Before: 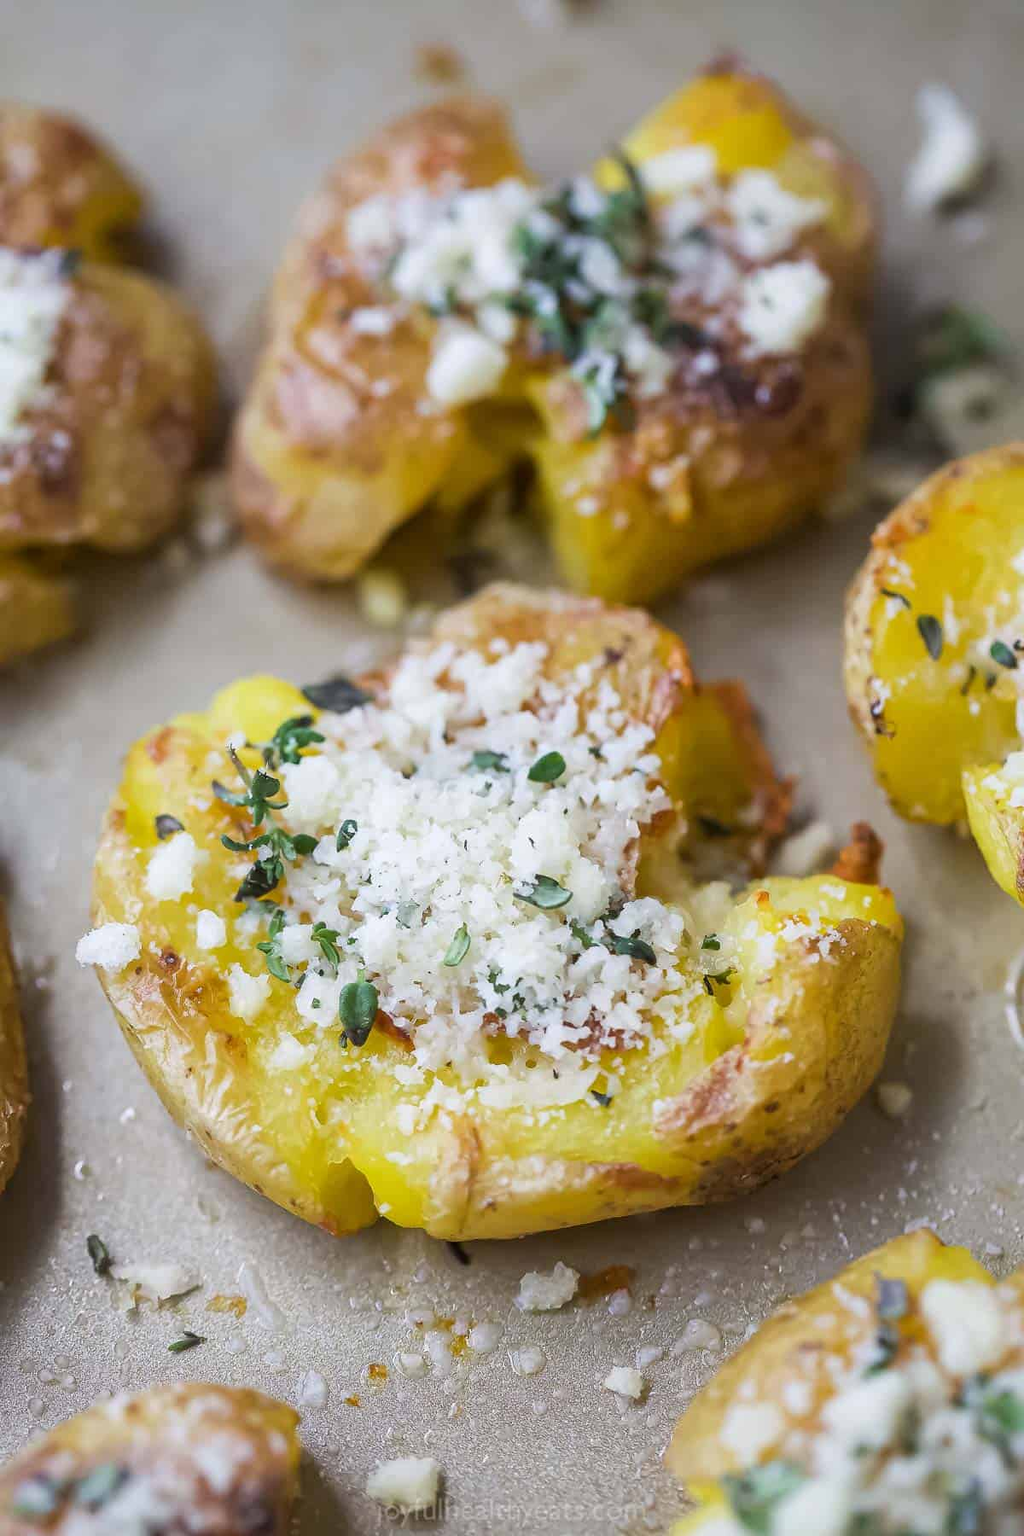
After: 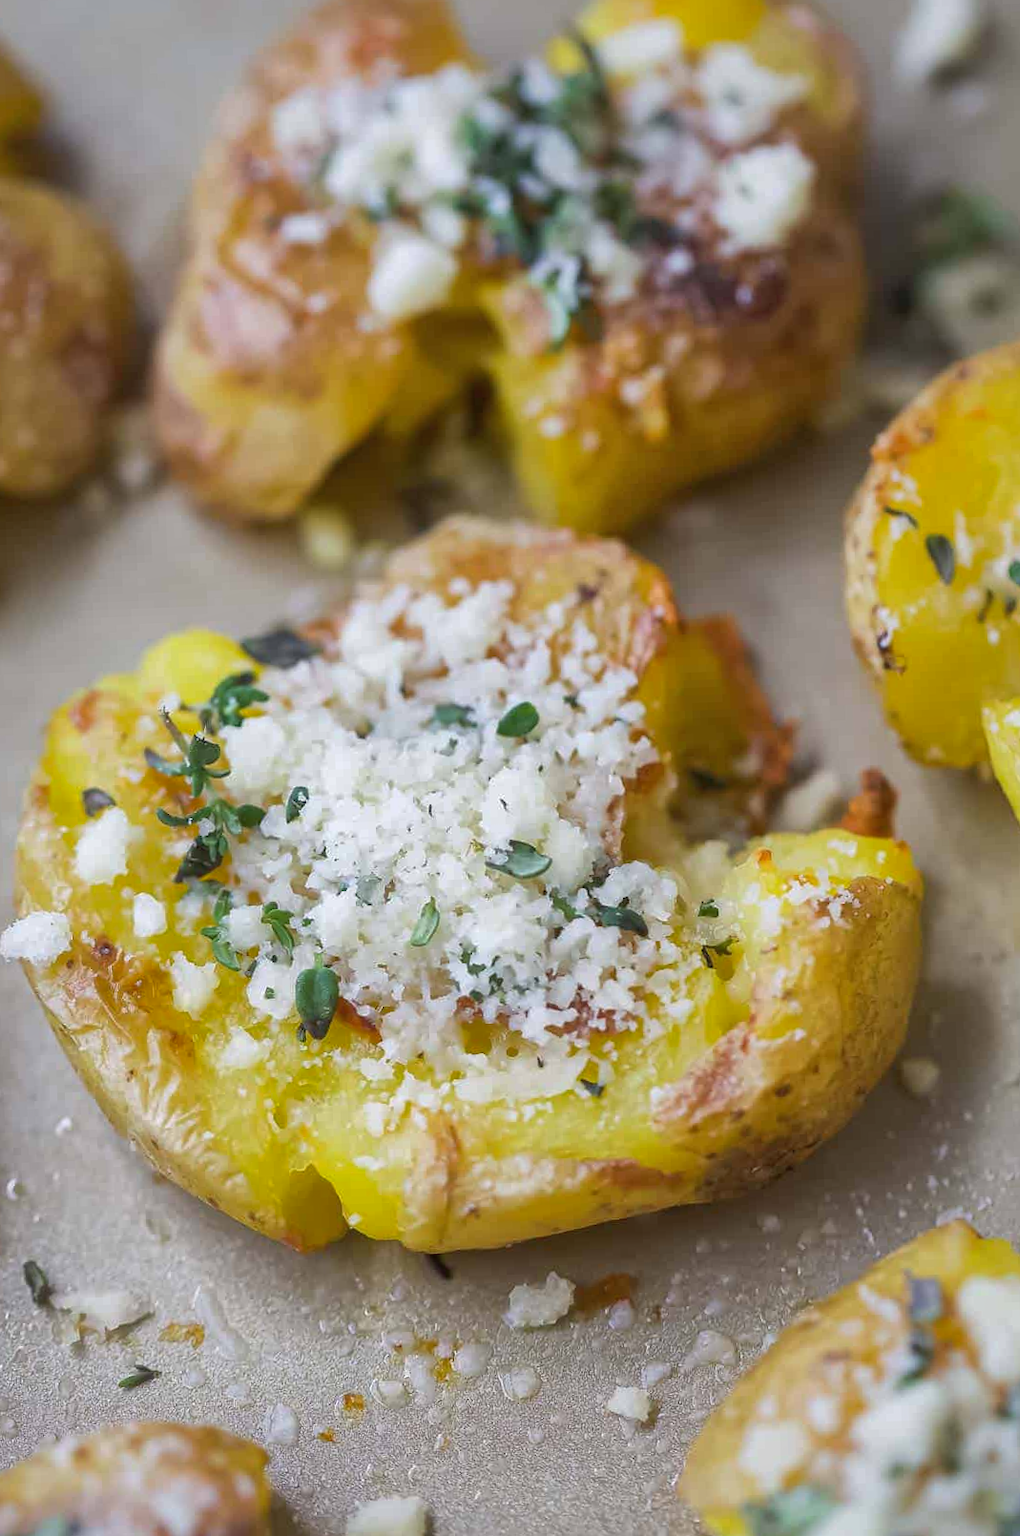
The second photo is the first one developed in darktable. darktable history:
shadows and highlights: on, module defaults
crop and rotate: angle 2.09°, left 5.963%, top 5.671%
